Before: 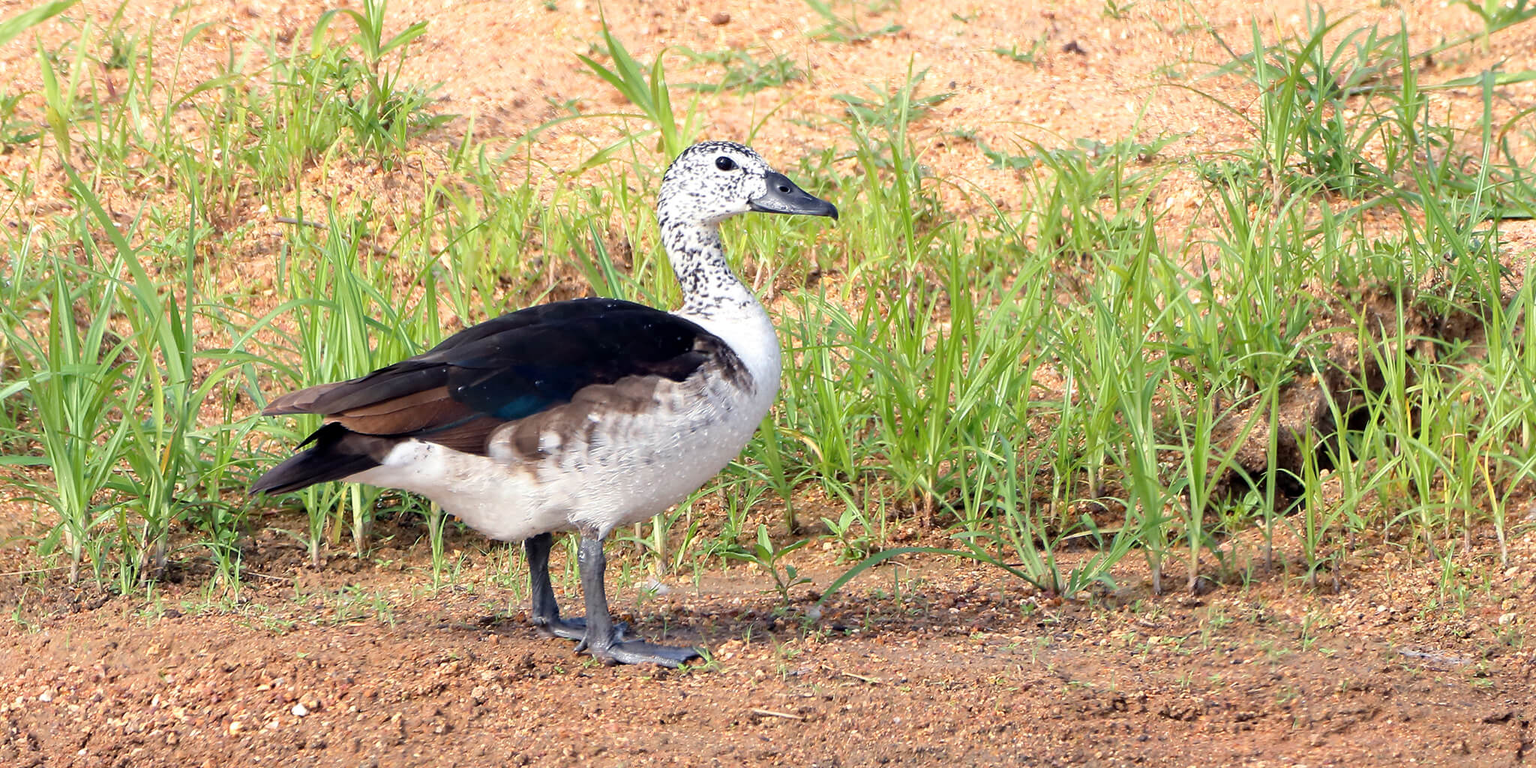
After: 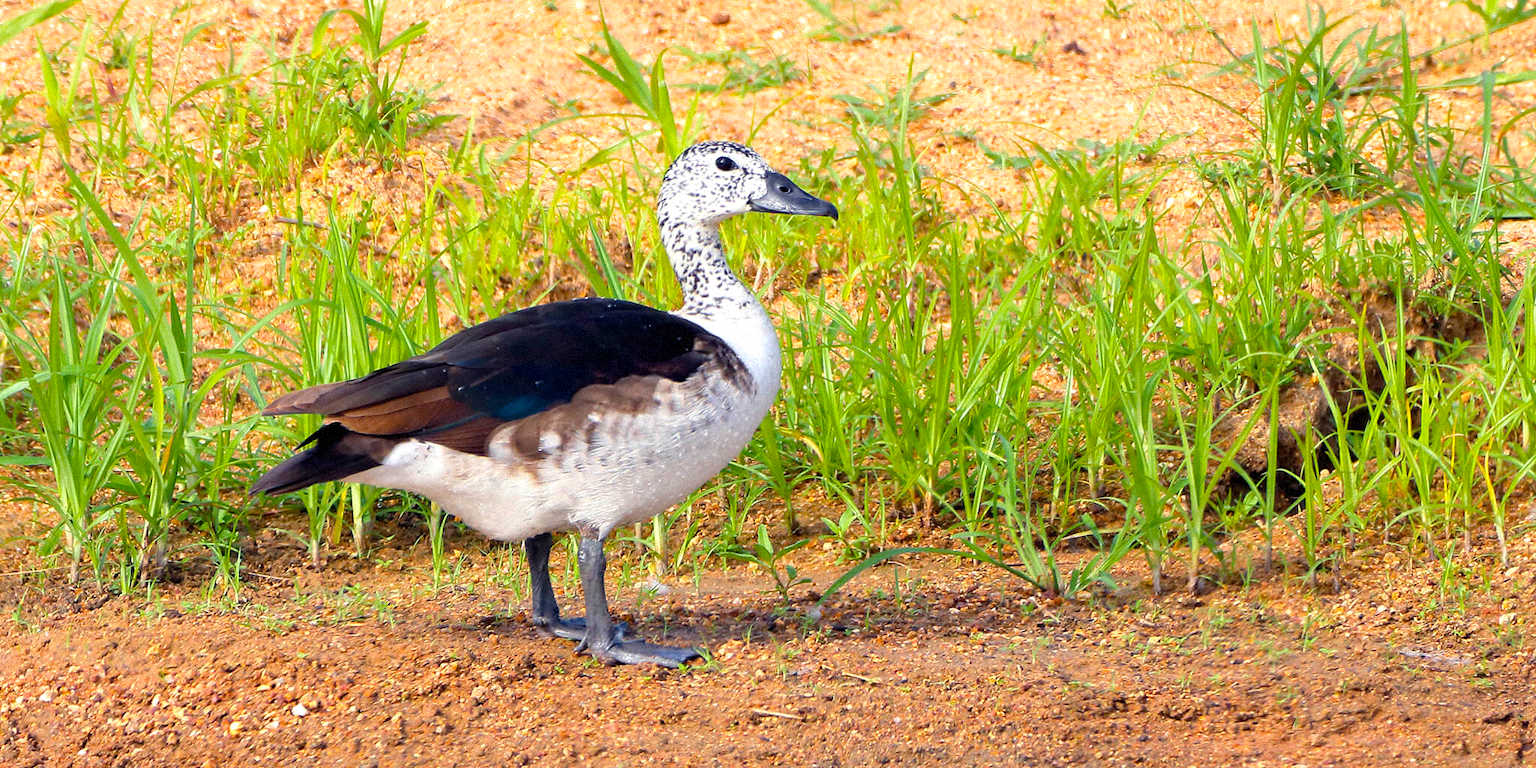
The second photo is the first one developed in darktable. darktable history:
color balance rgb: linear chroma grading › global chroma 15%, perceptual saturation grading › global saturation 30%
grain: mid-tones bias 0%
levels: levels [0, 0.492, 0.984]
tone equalizer: on, module defaults
